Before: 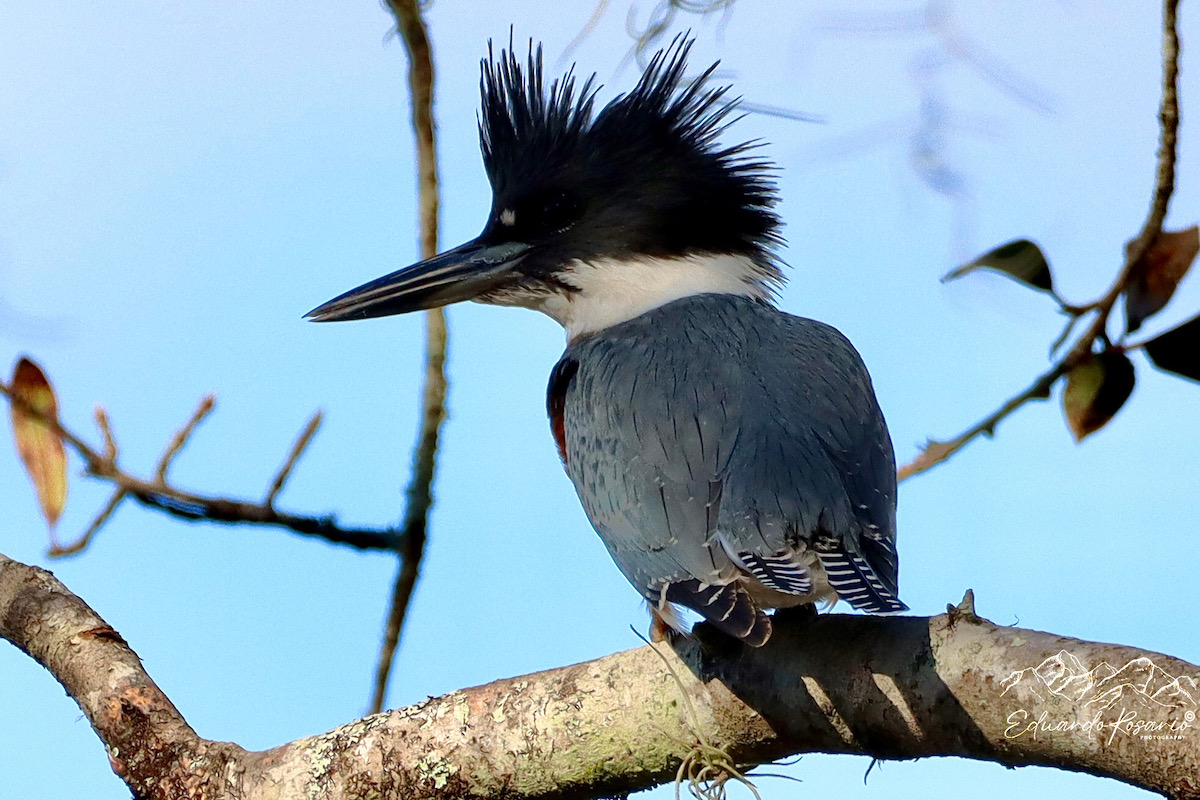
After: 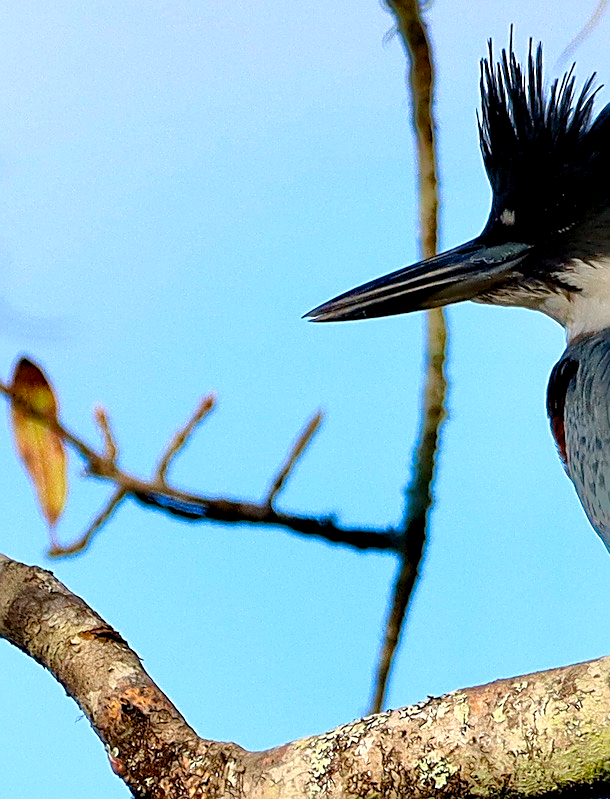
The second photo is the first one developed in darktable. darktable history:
crop and rotate: left 0.031%, top 0%, right 49.097%
tone equalizer: on, module defaults
color balance rgb: global offset › luminance -0.482%, perceptual saturation grading › global saturation 25.343%, global vibrance 14.176%
sharpen: on, module defaults
